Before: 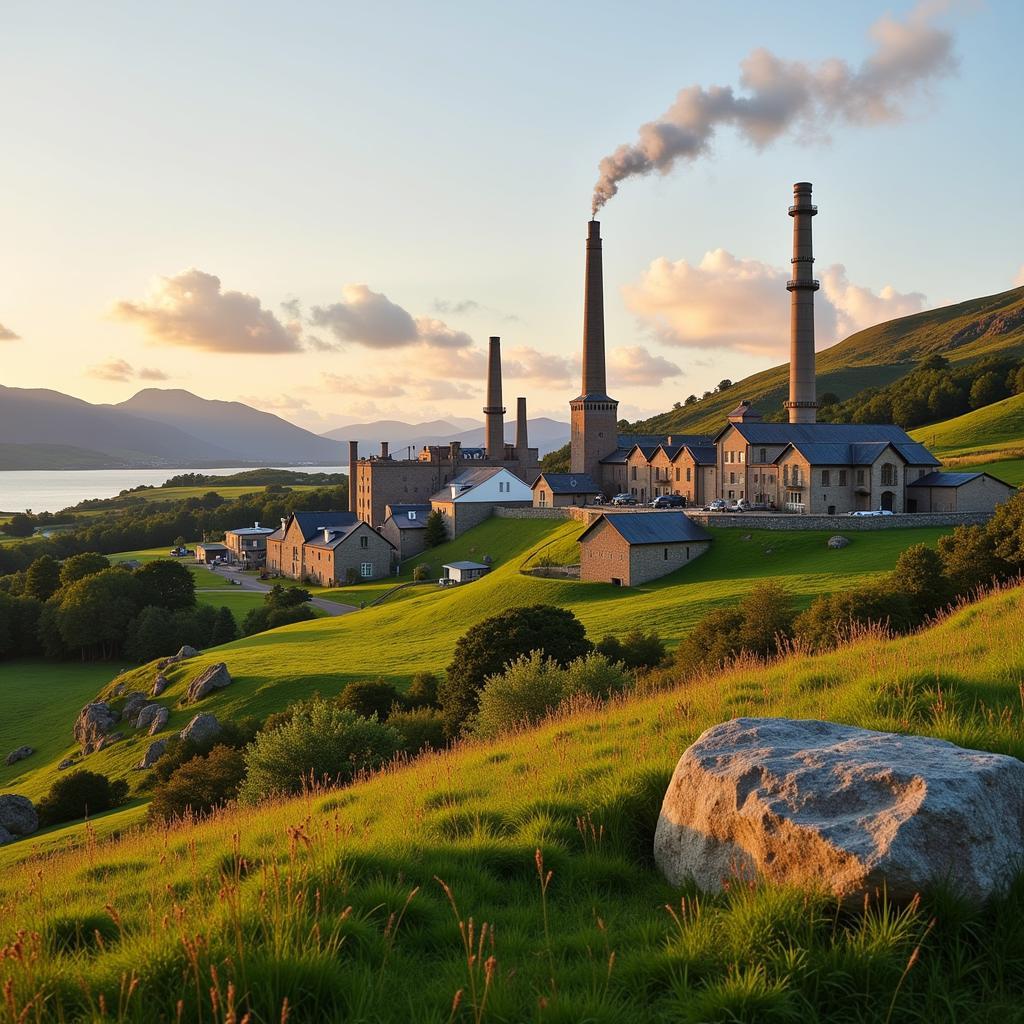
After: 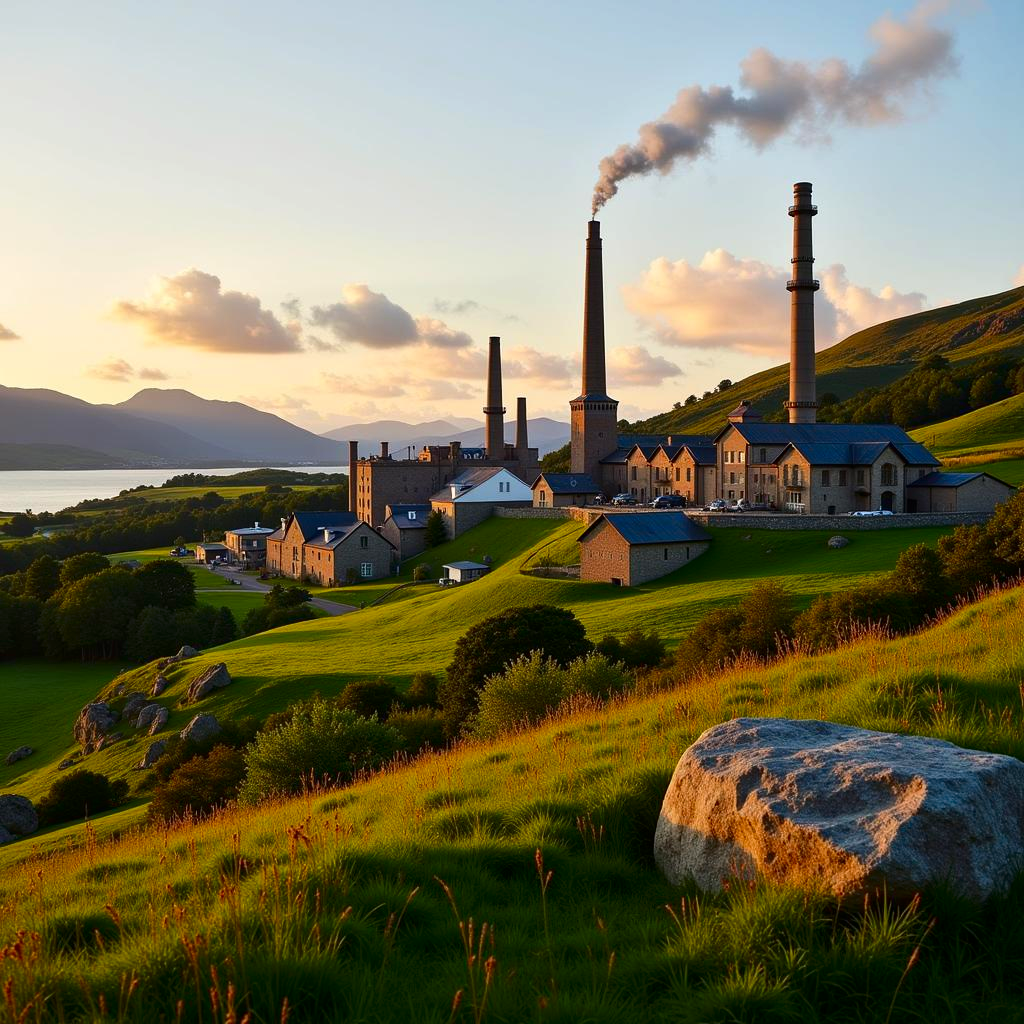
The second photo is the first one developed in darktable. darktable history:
contrast brightness saturation: contrast 0.116, brightness -0.118, saturation 0.198
